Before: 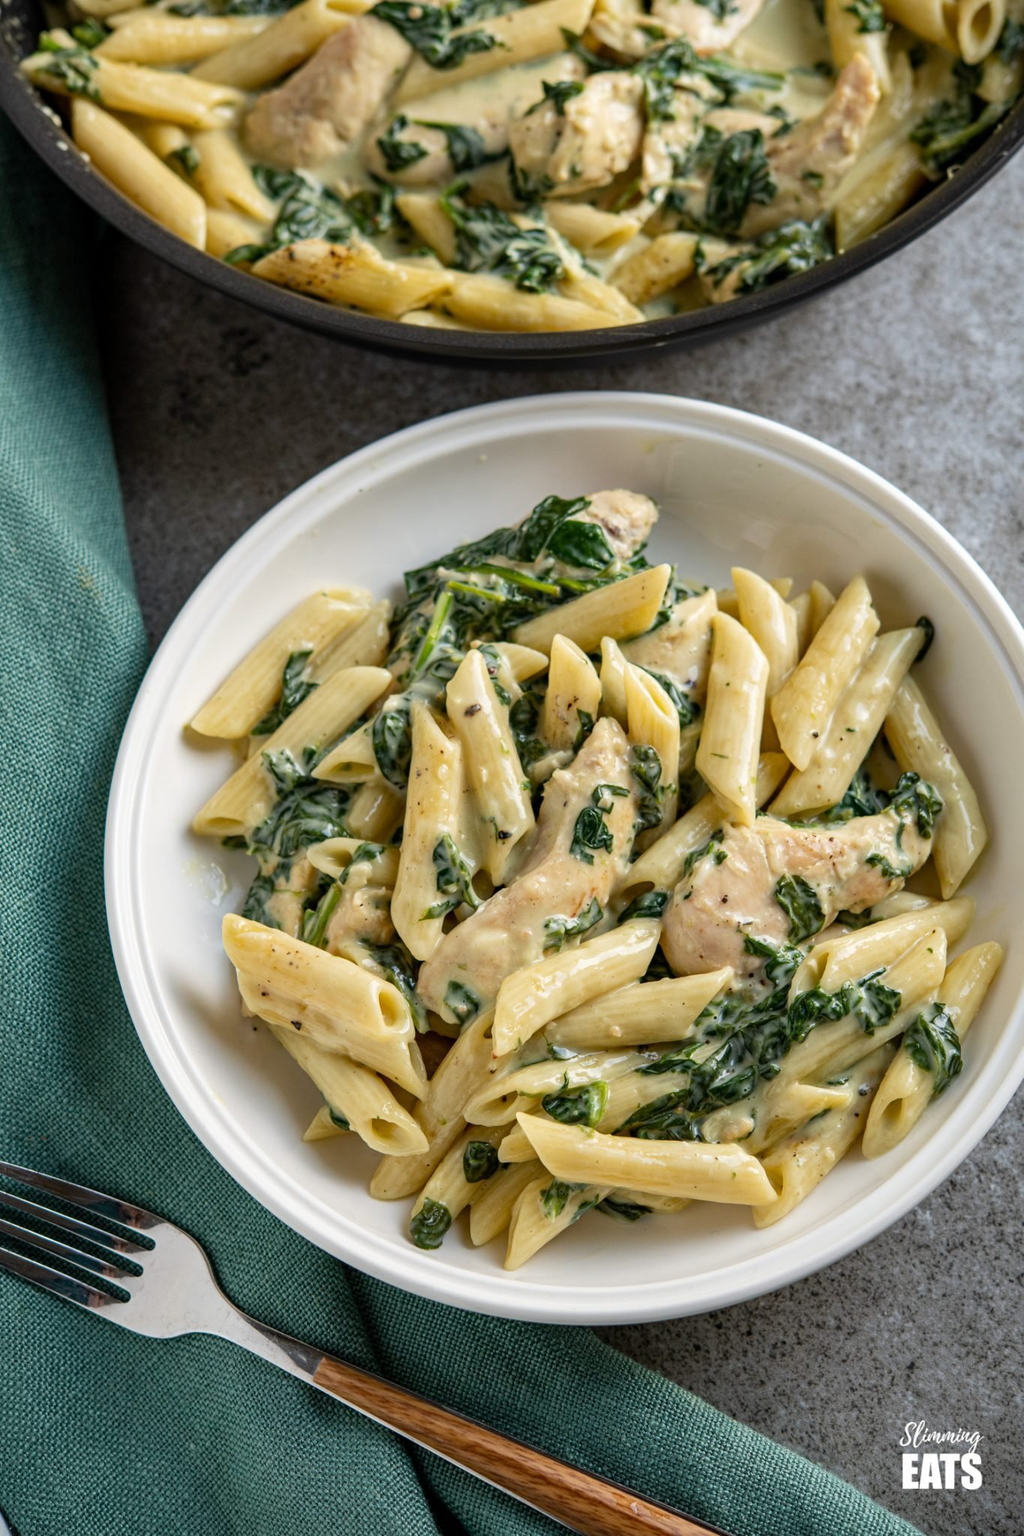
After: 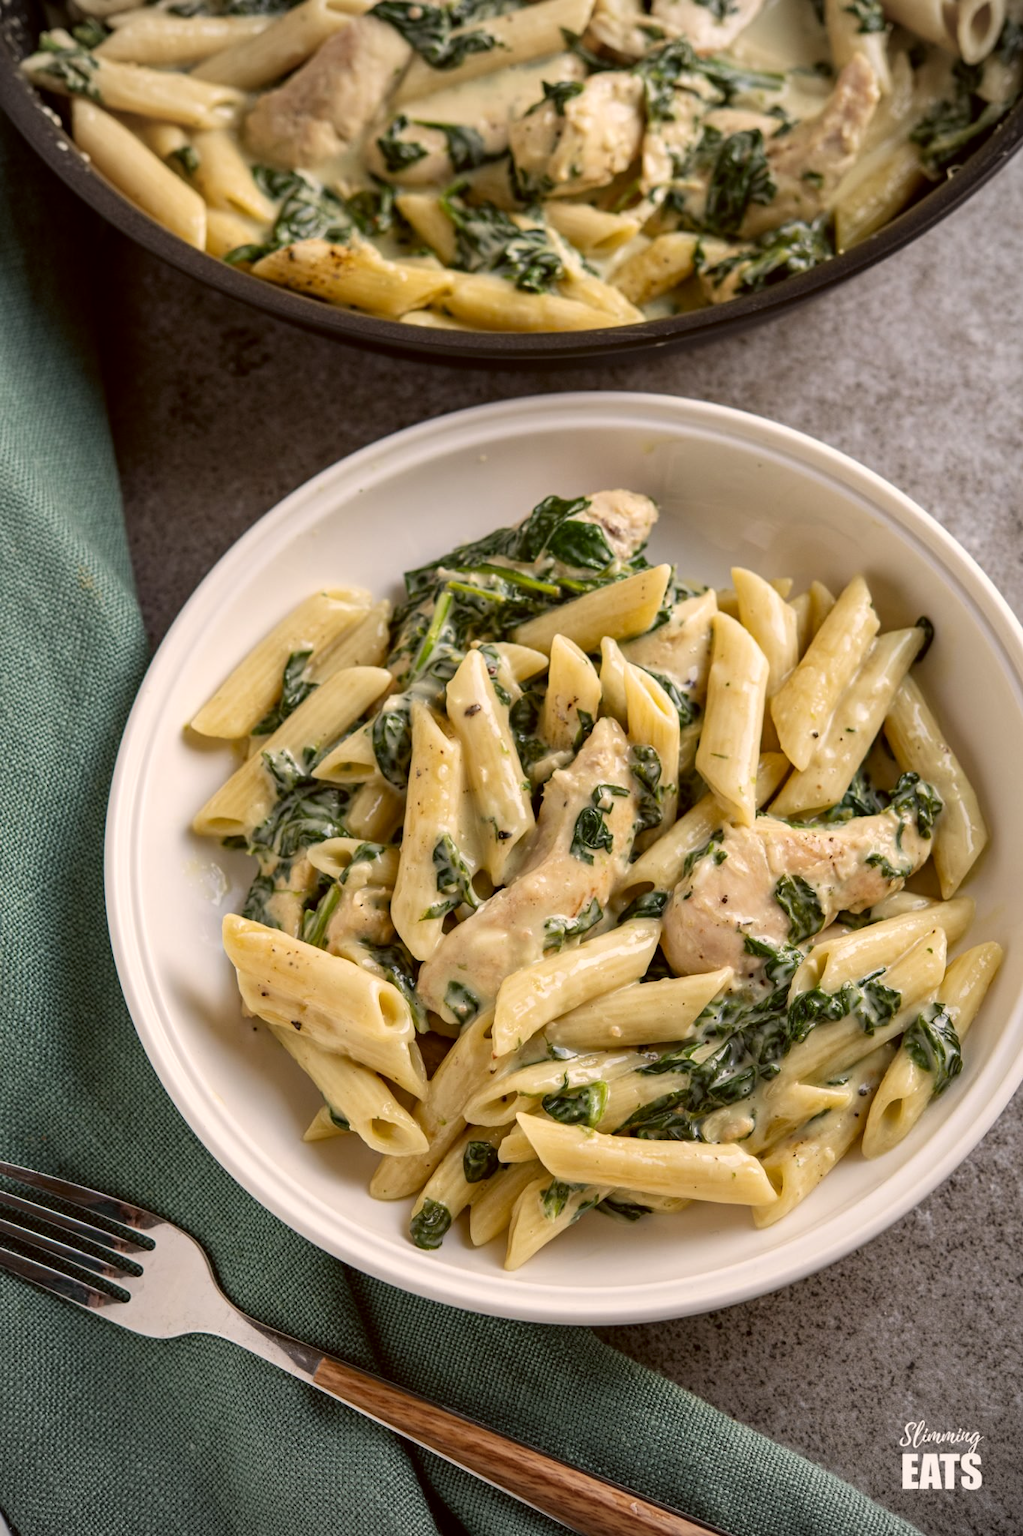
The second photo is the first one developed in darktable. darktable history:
vignetting: brightness -0.167
color correction: highlights a* 6.27, highlights b* 8.19, shadows a* 5.94, shadows b* 7.23, saturation 0.9
